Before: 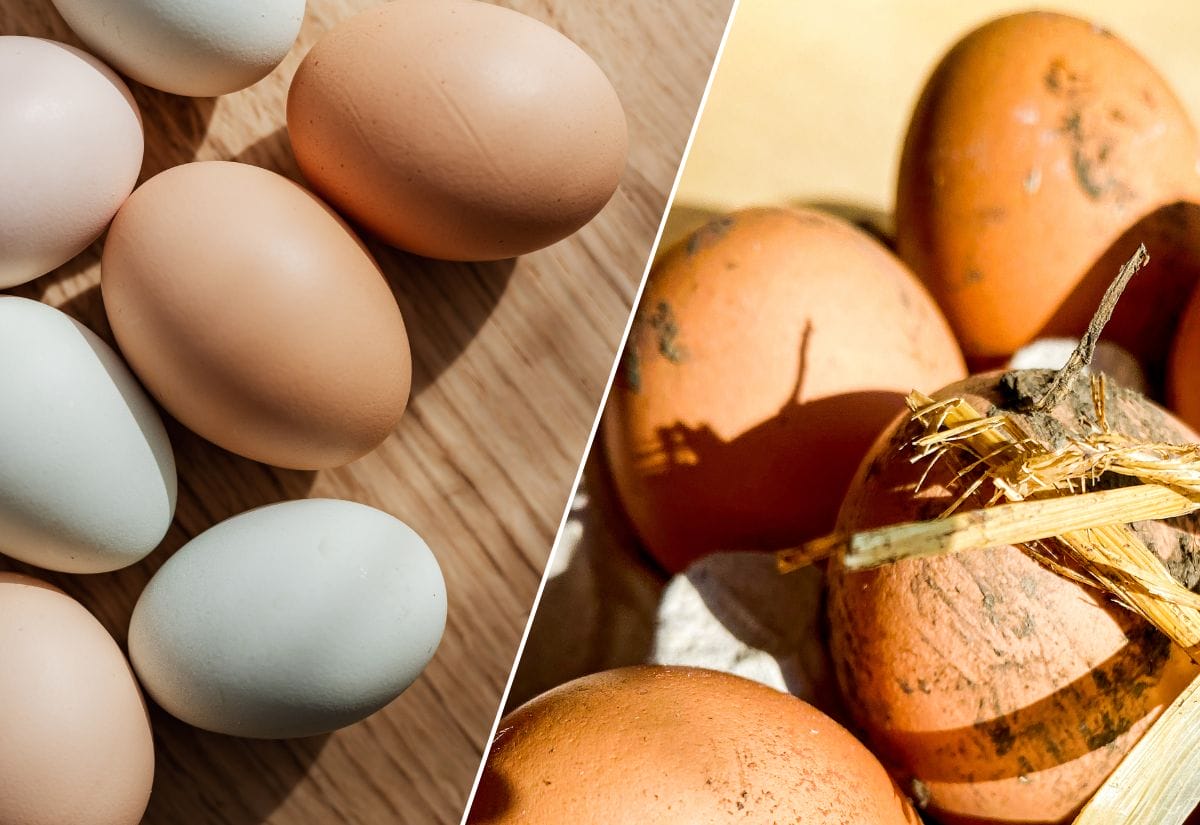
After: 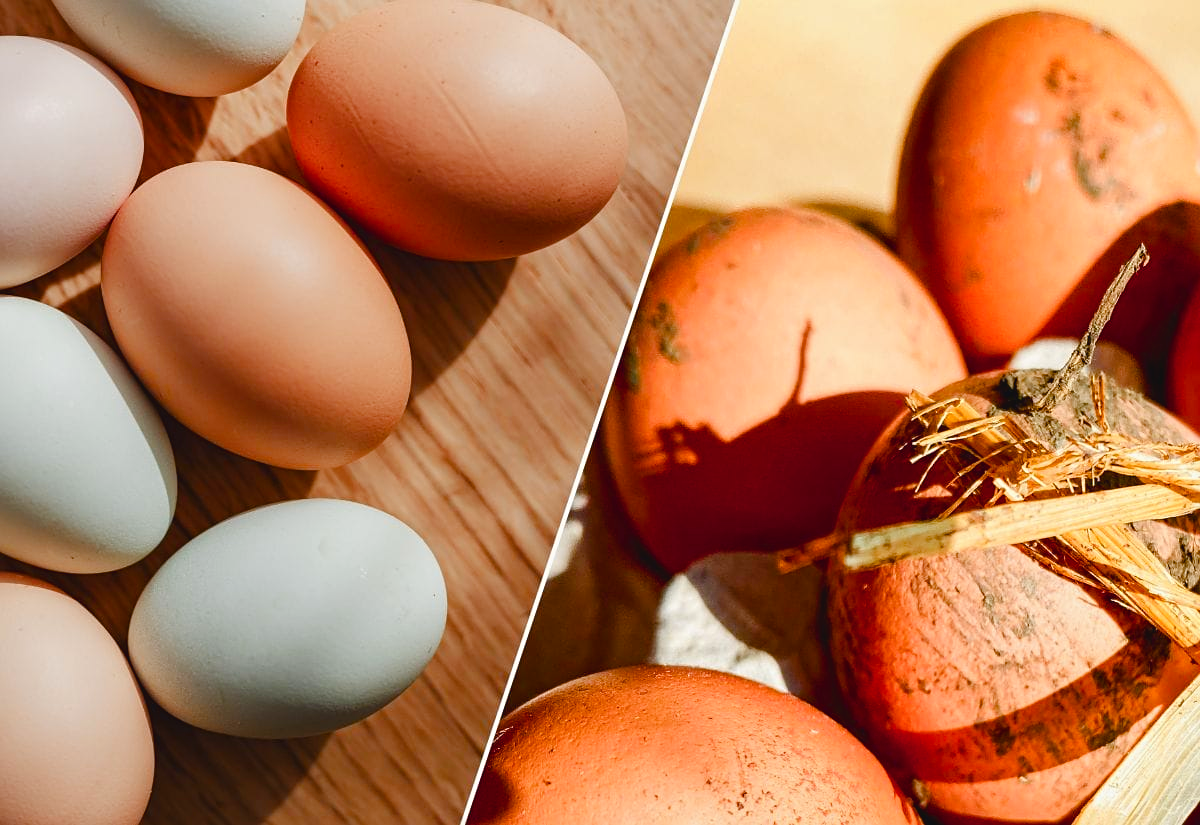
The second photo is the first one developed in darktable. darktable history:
shadows and highlights: shadows 37.72, highlights -27.68, soften with gaussian
color zones: curves: ch1 [(0.239, 0.552) (0.75, 0.5)]; ch2 [(0.25, 0.462) (0.749, 0.457)]
color balance rgb: global offset › luminance 0.478%, perceptual saturation grading › global saturation 27.472%, perceptual saturation grading › highlights -28.326%, perceptual saturation grading › mid-tones 15.462%, perceptual saturation grading › shadows 32.94%, perceptual brilliance grading › global brilliance 1.756%, perceptual brilliance grading › highlights -3.743%
sharpen: amount 0.205
